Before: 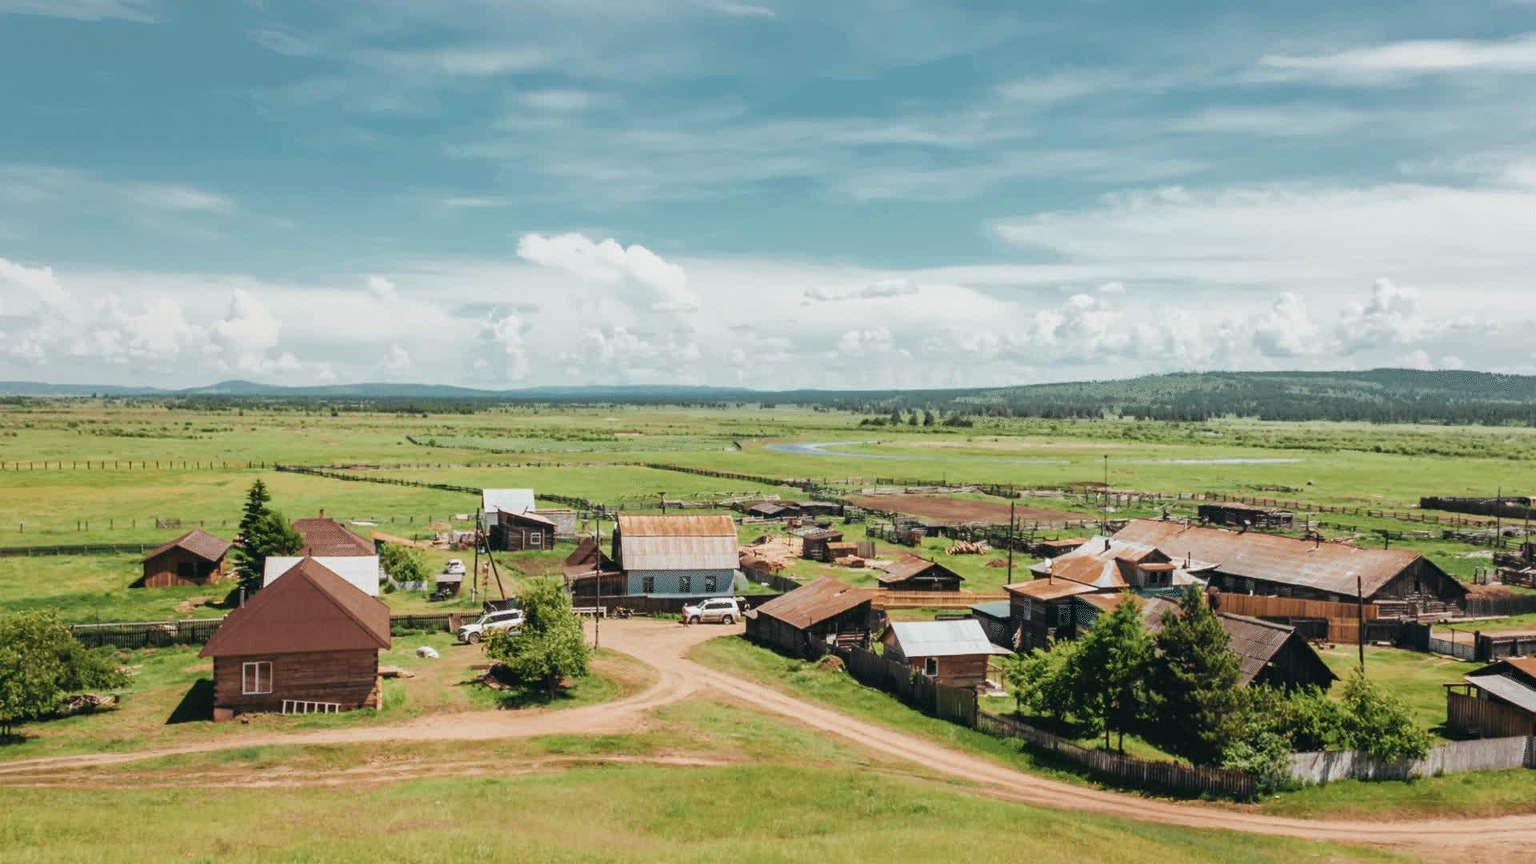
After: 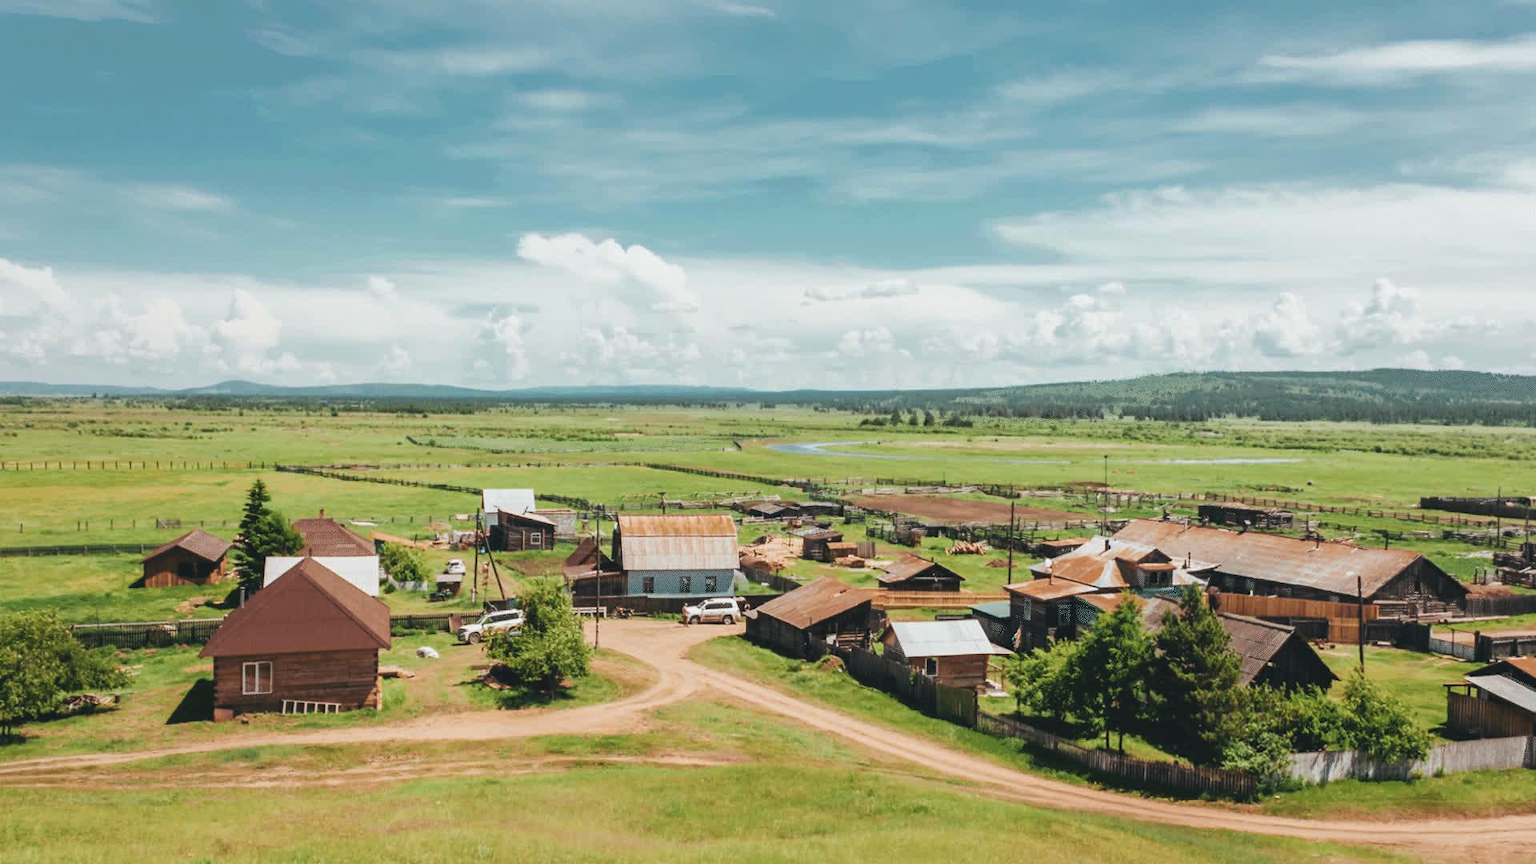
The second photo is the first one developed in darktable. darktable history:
exposure: black level correction -0.005, exposure 0.057 EV, compensate highlight preservation false
color correction: highlights b* 0.02, saturation 1.06
